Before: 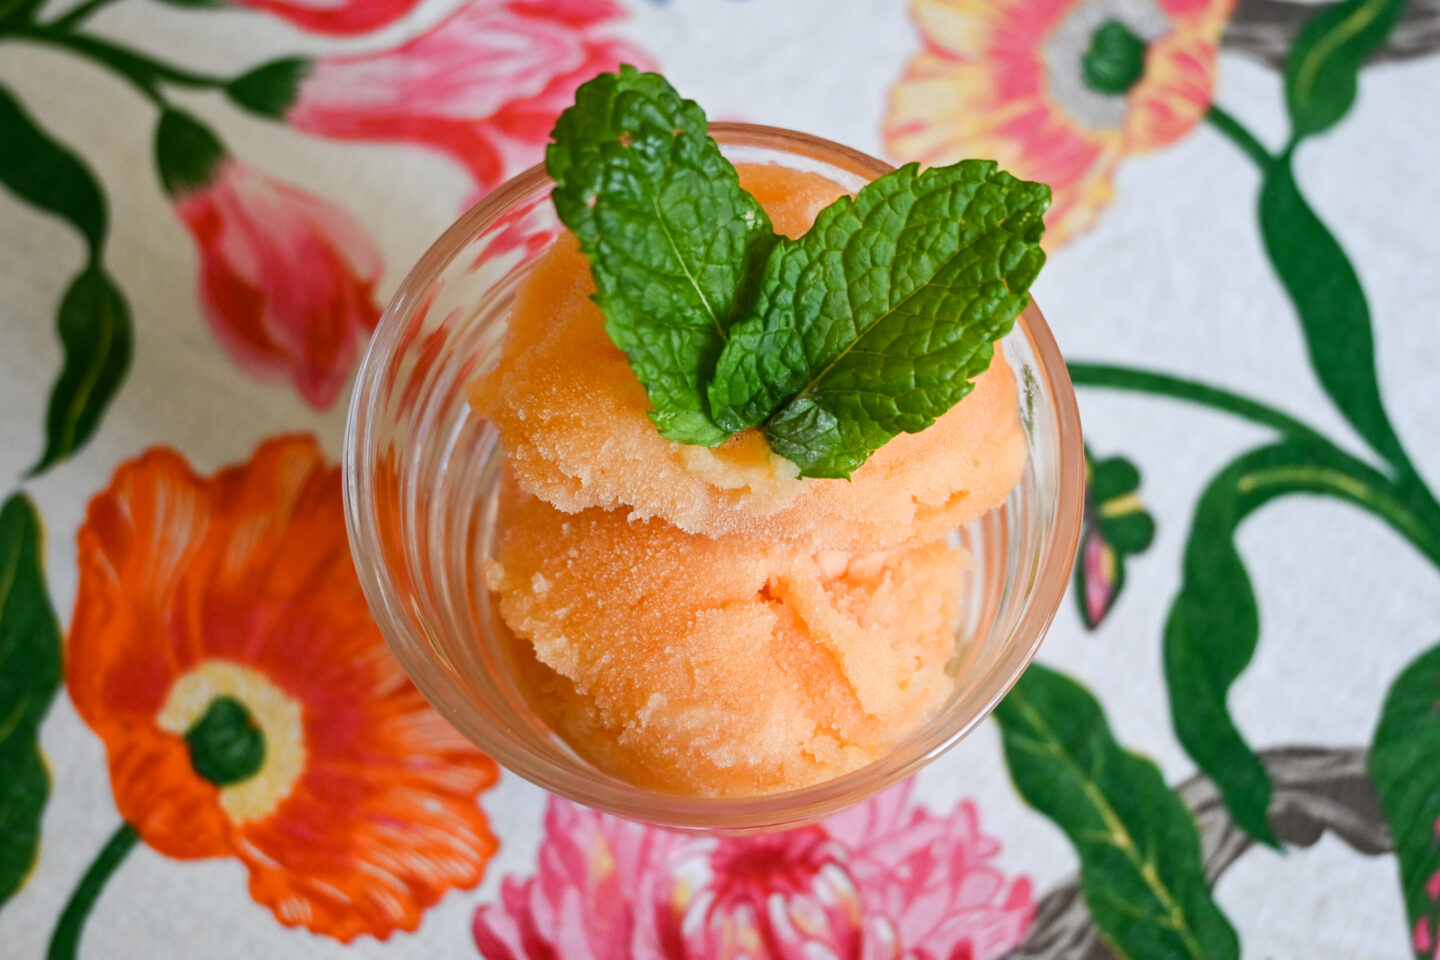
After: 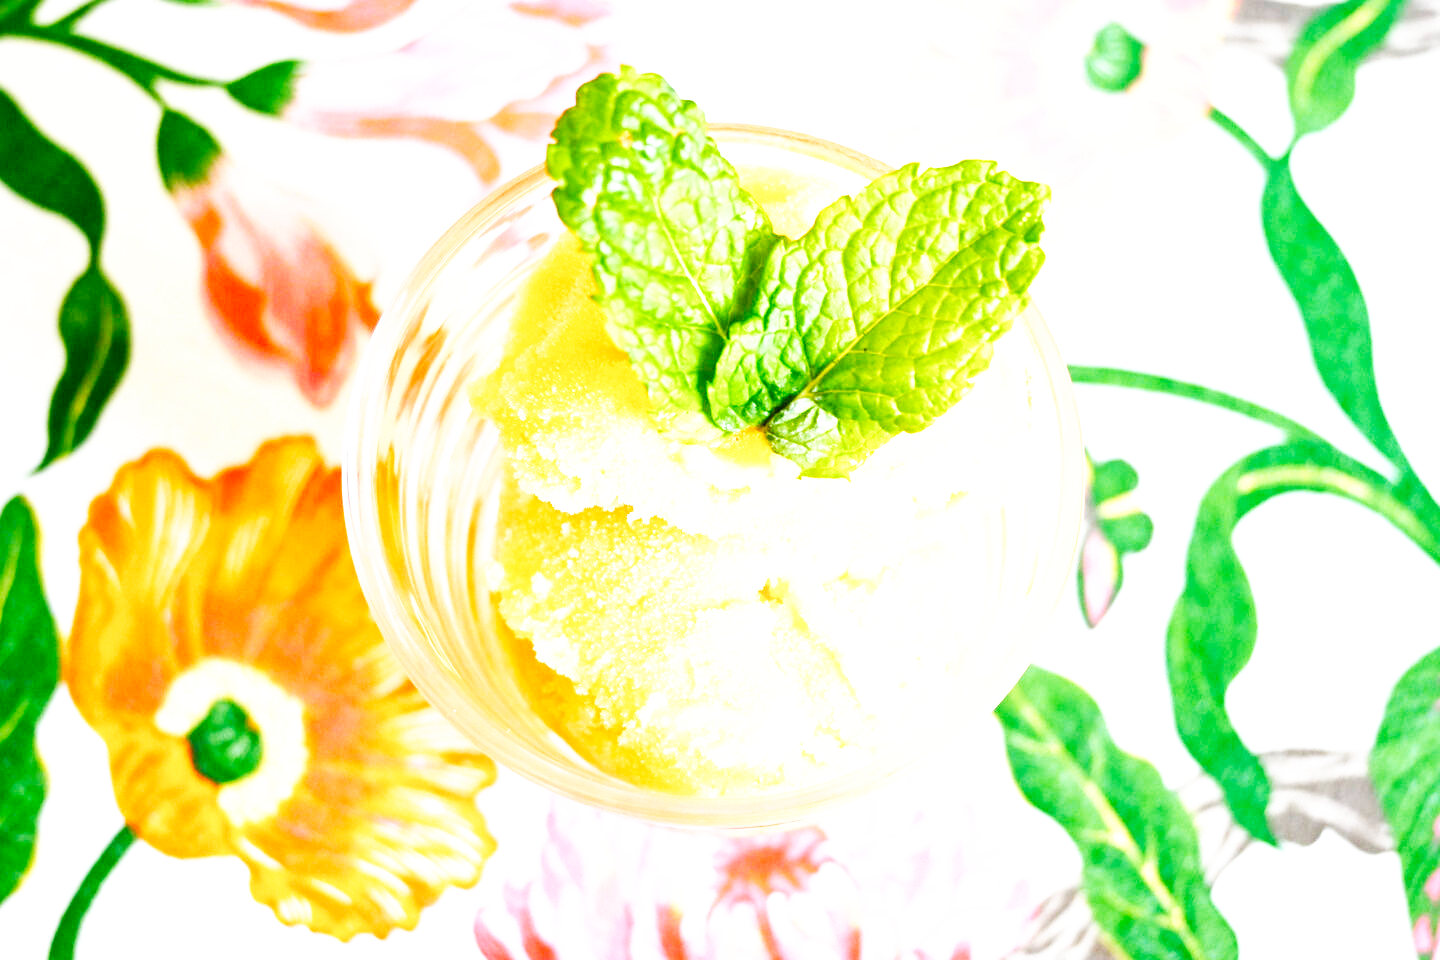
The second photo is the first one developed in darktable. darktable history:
base curve: curves: ch0 [(0, 0) (0.007, 0.004) (0.027, 0.03) (0.046, 0.07) (0.207, 0.54) (0.442, 0.872) (0.673, 0.972) (1, 1)], preserve colors none
exposure: black level correction 0, exposure 1.755 EV, compensate exposure bias true, compensate highlight preservation false
